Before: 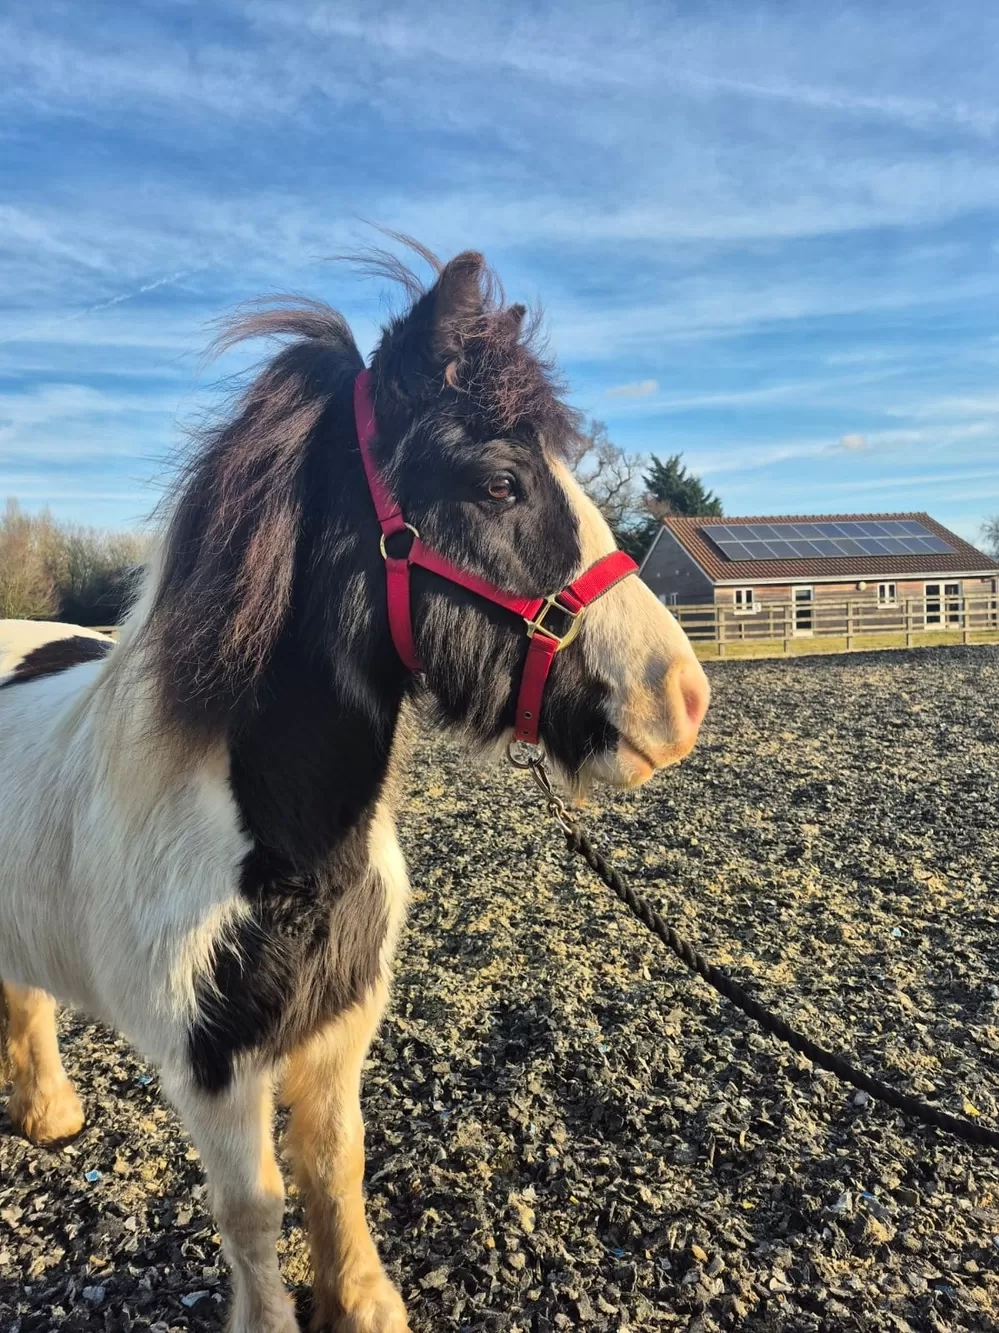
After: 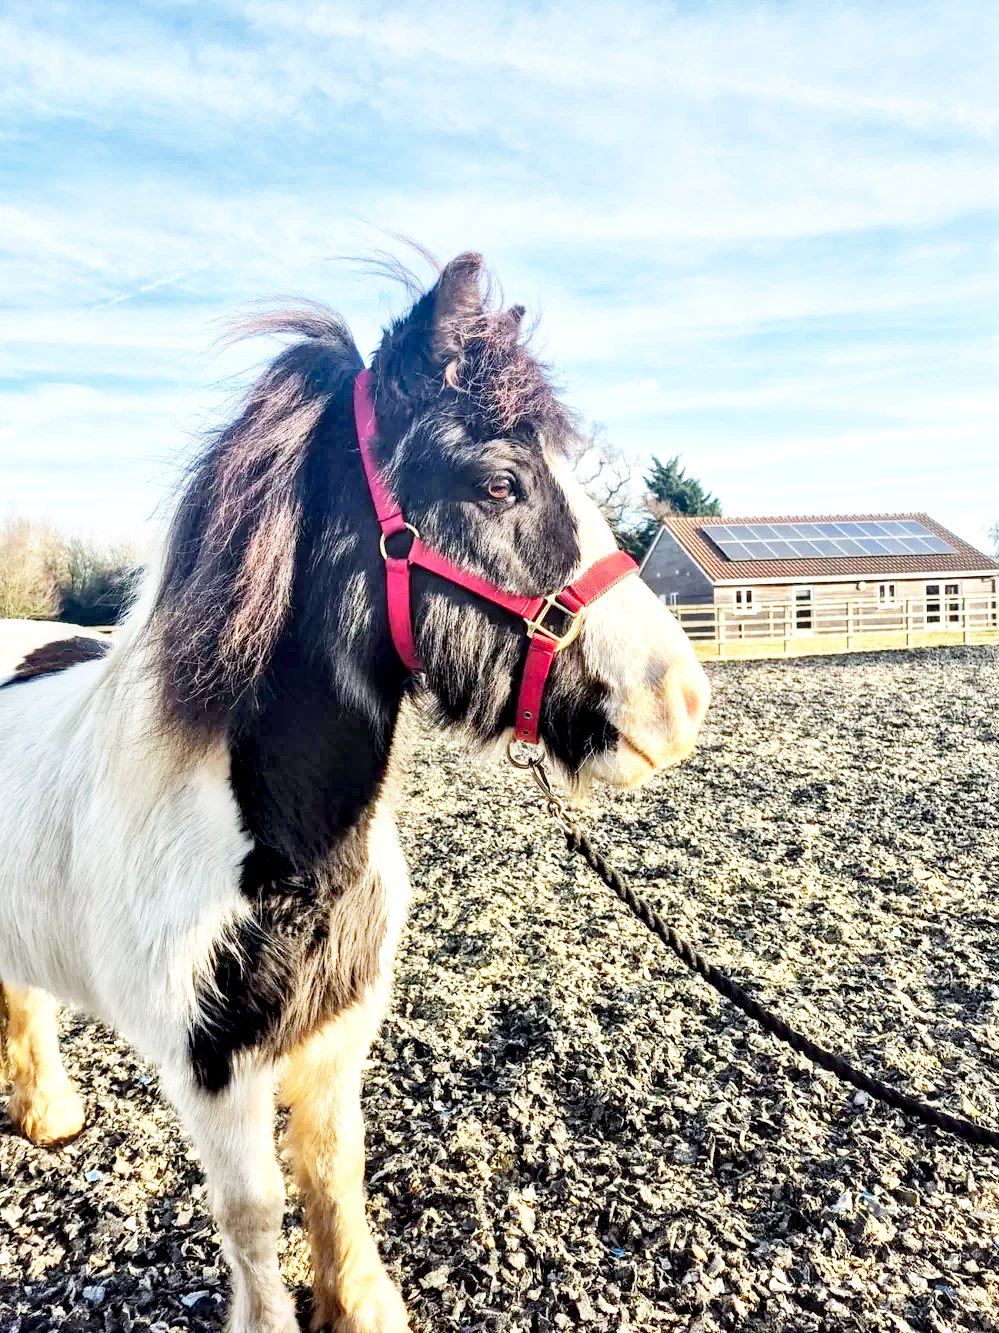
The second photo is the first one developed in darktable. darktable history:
local contrast: highlights 30%, shadows 76%, midtone range 0.746
base curve: curves: ch0 [(0, 0) (0.012, 0.01) (0.073, 0.168) (0.31, 0.711) (0.645, 0.957) (1, 1)], fusion 1, preserve colors none
